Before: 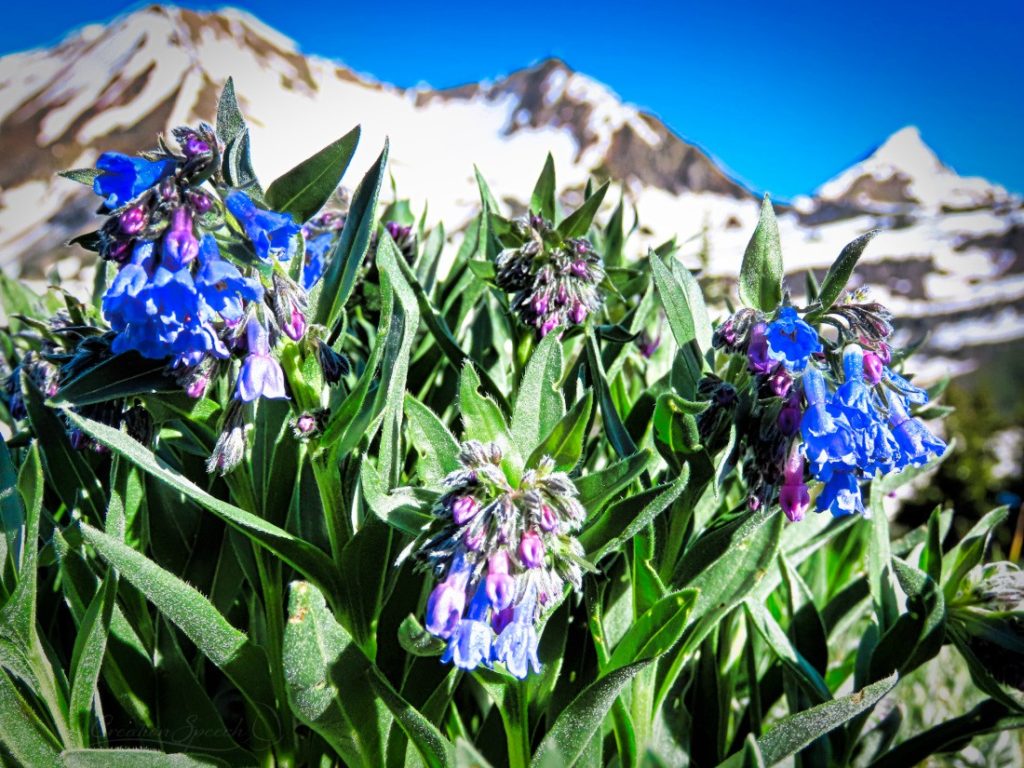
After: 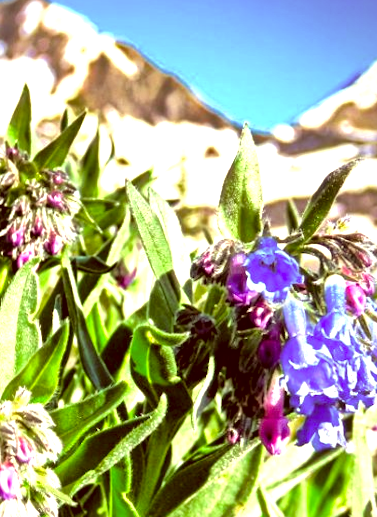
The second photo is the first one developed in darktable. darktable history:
crop and rotate: left 49.936%, top 10.094%, right 13.136%, bottom 24.256%
local contrast: mode bilateral grid, contrast 20, coarseness 50, detail 171%, midtone range 0.2
color correction: highlights a* 1.12, highlights b* 24.26, shadows a* 15.58, shadows b* 24.26
rotate and perspective: lens shift (horizontal) -0.055, automatic cropping off
exposure: black level correction 0, exposure 0.9 EV, compensate highlight preservation false
